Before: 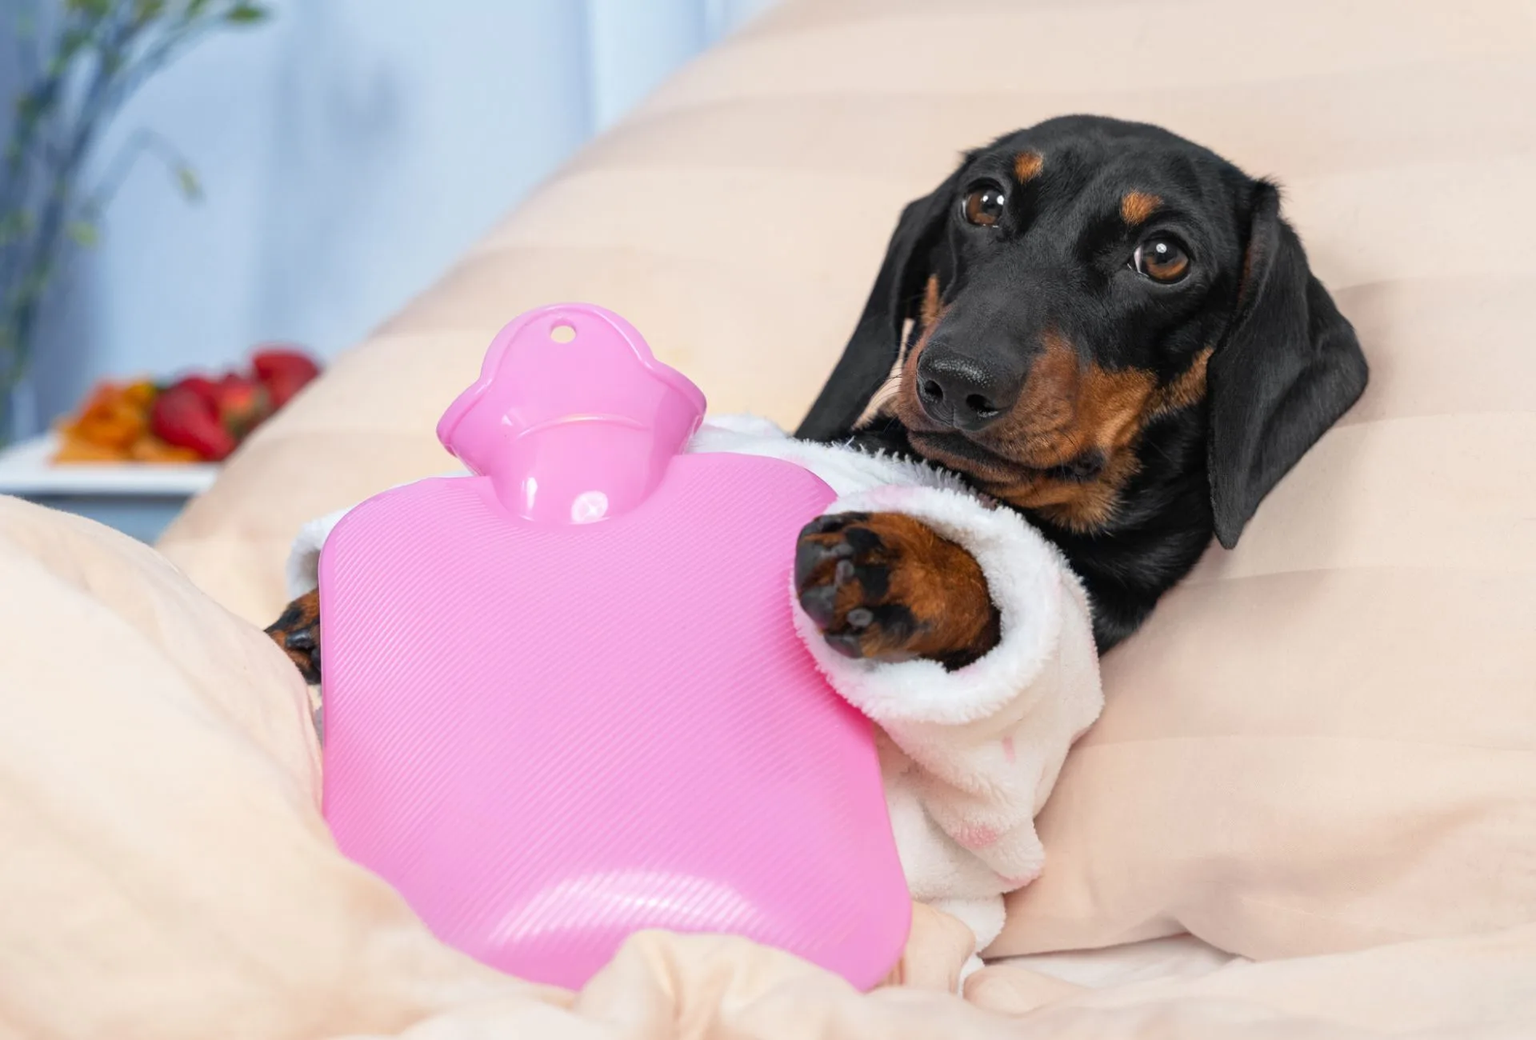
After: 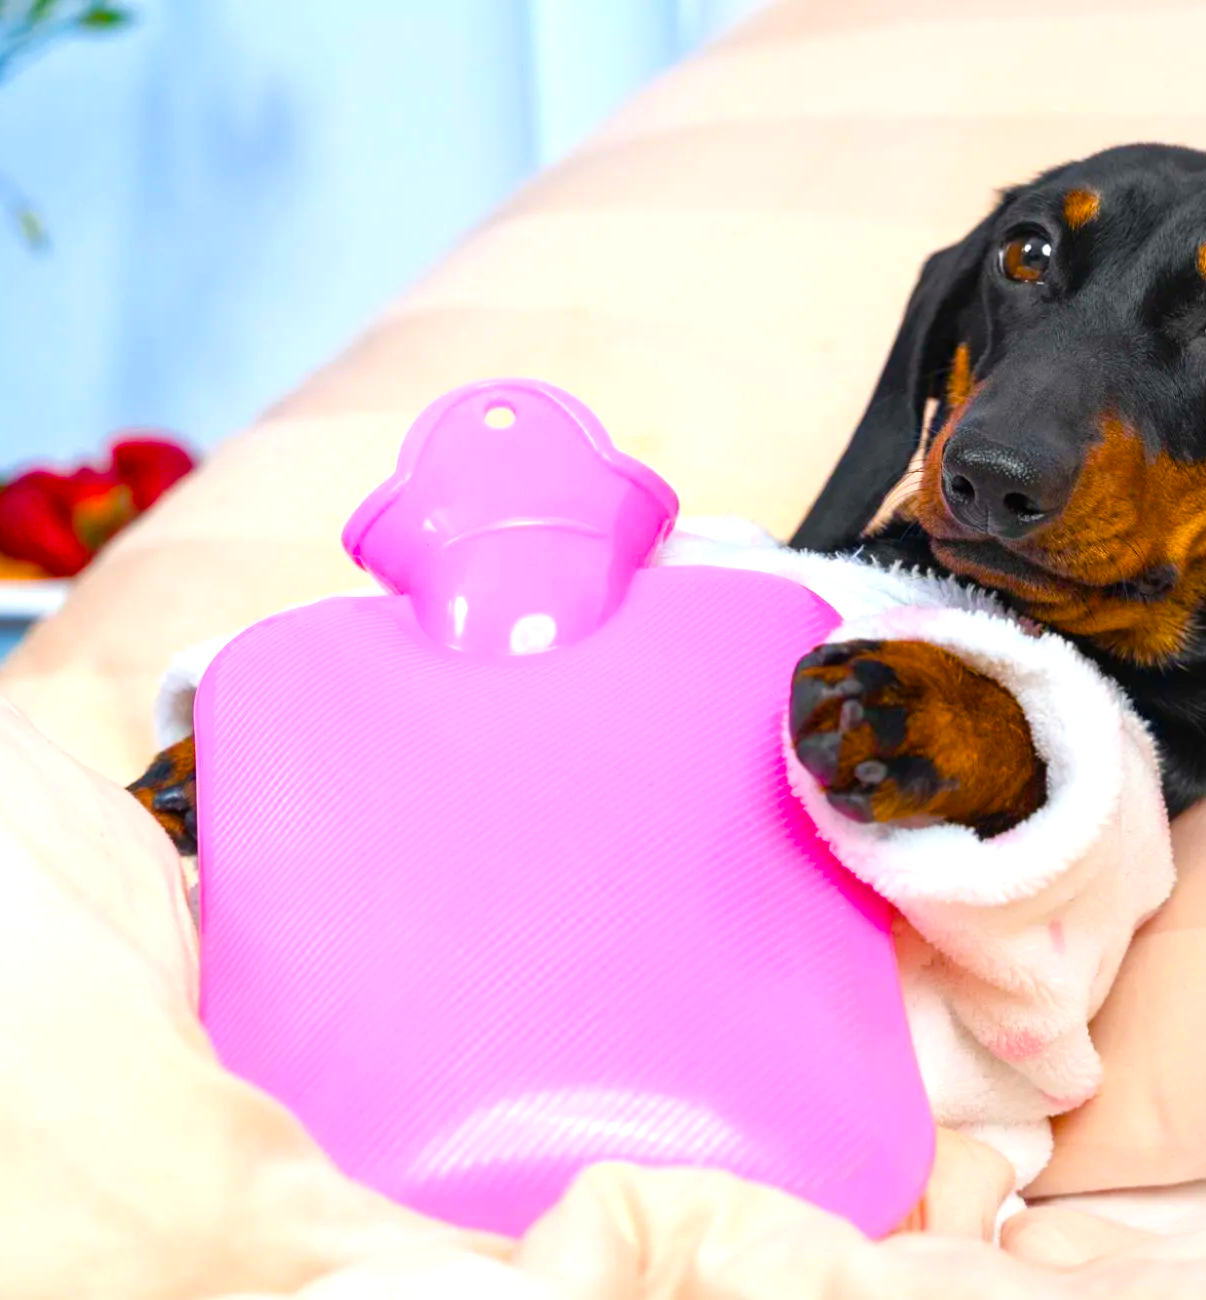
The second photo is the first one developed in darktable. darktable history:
color balance rgb: linear chroma grading › shadows 10%, linear chroma grading › highlights 10%, linear chroma grading › global chroma 15%, linear chroma grading › mid-tones 15%, perceptual saturation grading › global saturation 40%, perceptual saturation grading › highlights -25%, perceptual saturation grading › mid-tones 35%, perceptual saturation grading › shadows 35%, perceptual brilliance grading › global brilliance 11.29%, global vibrance 11.29%
crop: left 10.644%, right 26.528%
